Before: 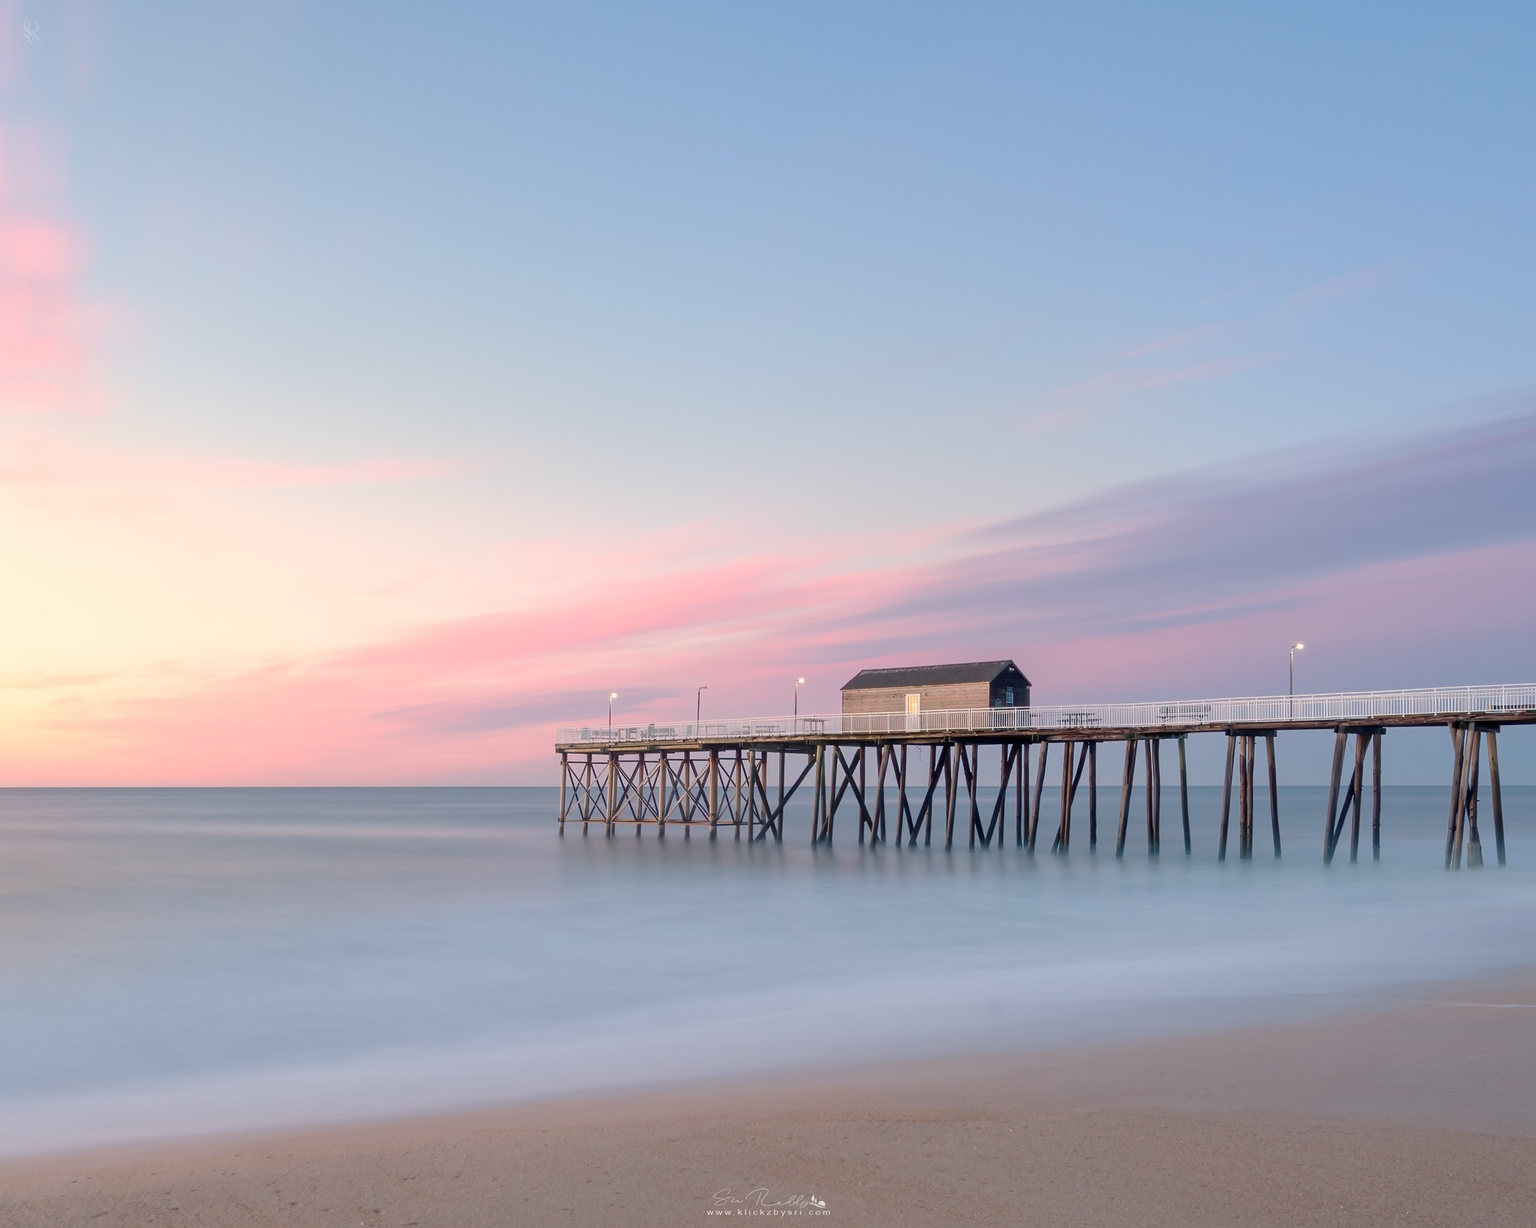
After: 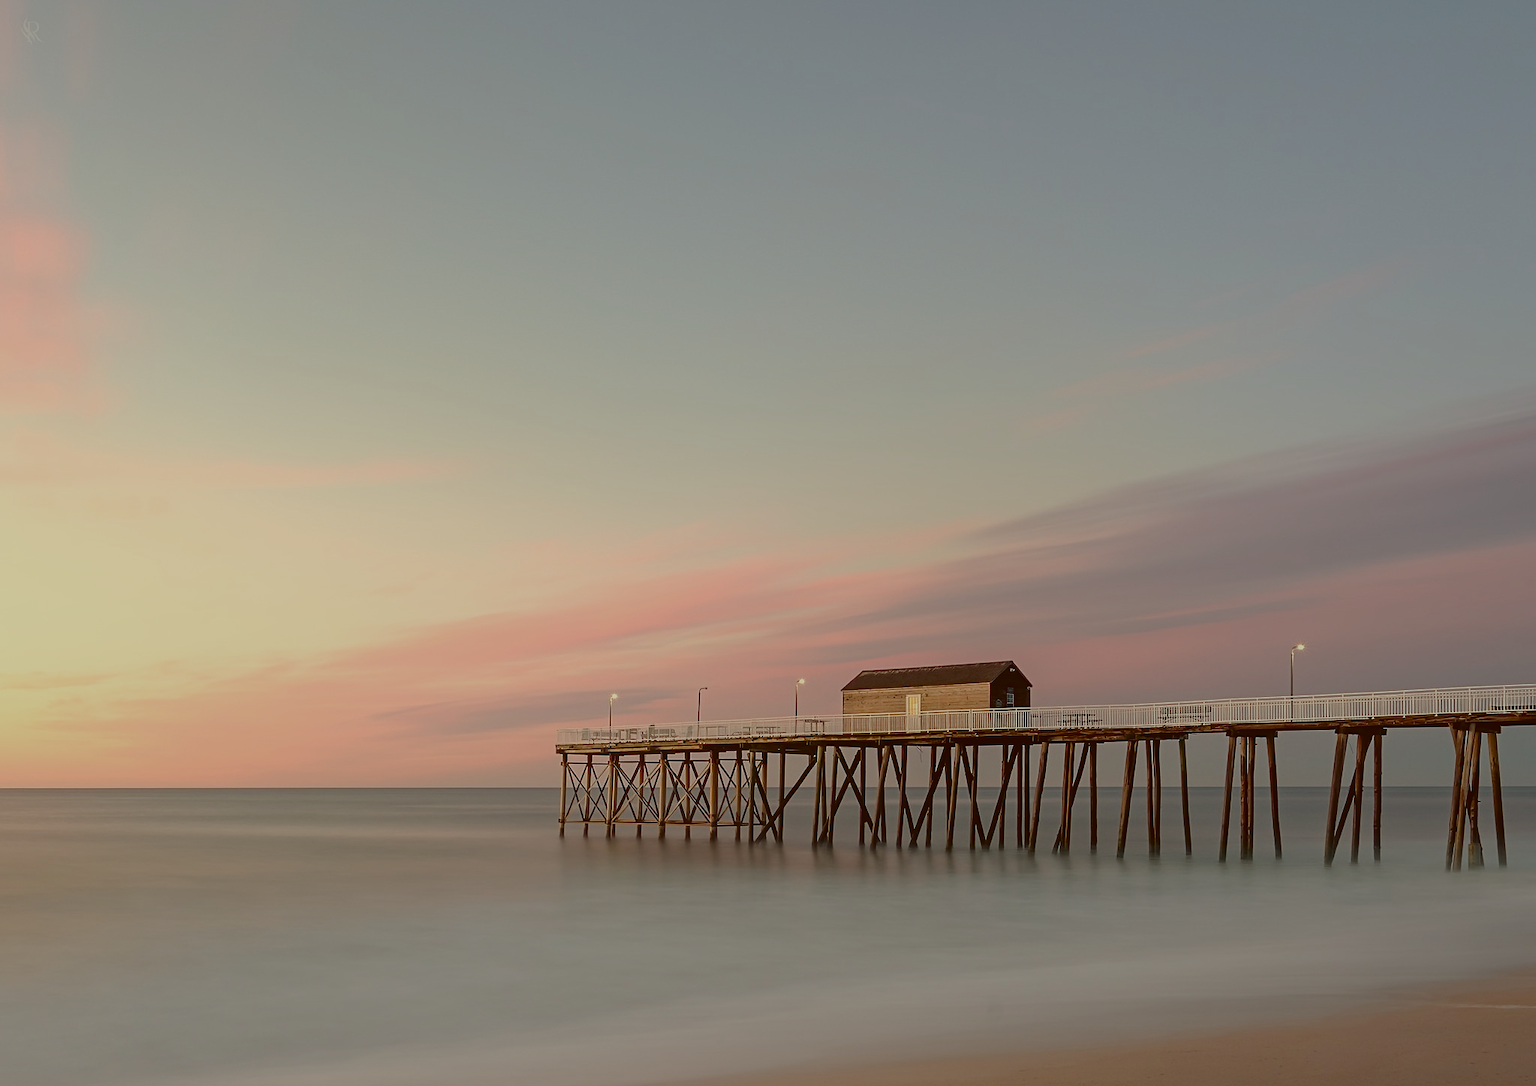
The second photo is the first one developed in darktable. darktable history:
exposure: exposure -0.488 EV, compensate exposure bias true, compensate highlight preservation false
contrast equalizer: y [[0.439, 0.44, 0.442, 0.457, 0.493, 0.498], [0.5 ×6], [0.5 ×6], [0 ×6], [0 ×6]]
contrast brightness saturation: contrast 0.12, brightness -0.121, saturation 0.198
color correction: highlights a* -6.11, highlights b* 9.42, shadows a* 10.19, shadows b* 23.64
base curve: curves: ch0 [(0, 0) (0.028, 0.03) (0.121, 0.232) (0.46, 0.748) (0.859, 0.968) (1, 1)], preserve colors none
crop and rotate: top 0%, bottom 11.551%
sharpen: radius 1.002, threshold 1.079
color balance rgb: global offset › luminance 0.482%, perceptual saturation grading › global saturation -27.099%, global vibrance 14.575%
